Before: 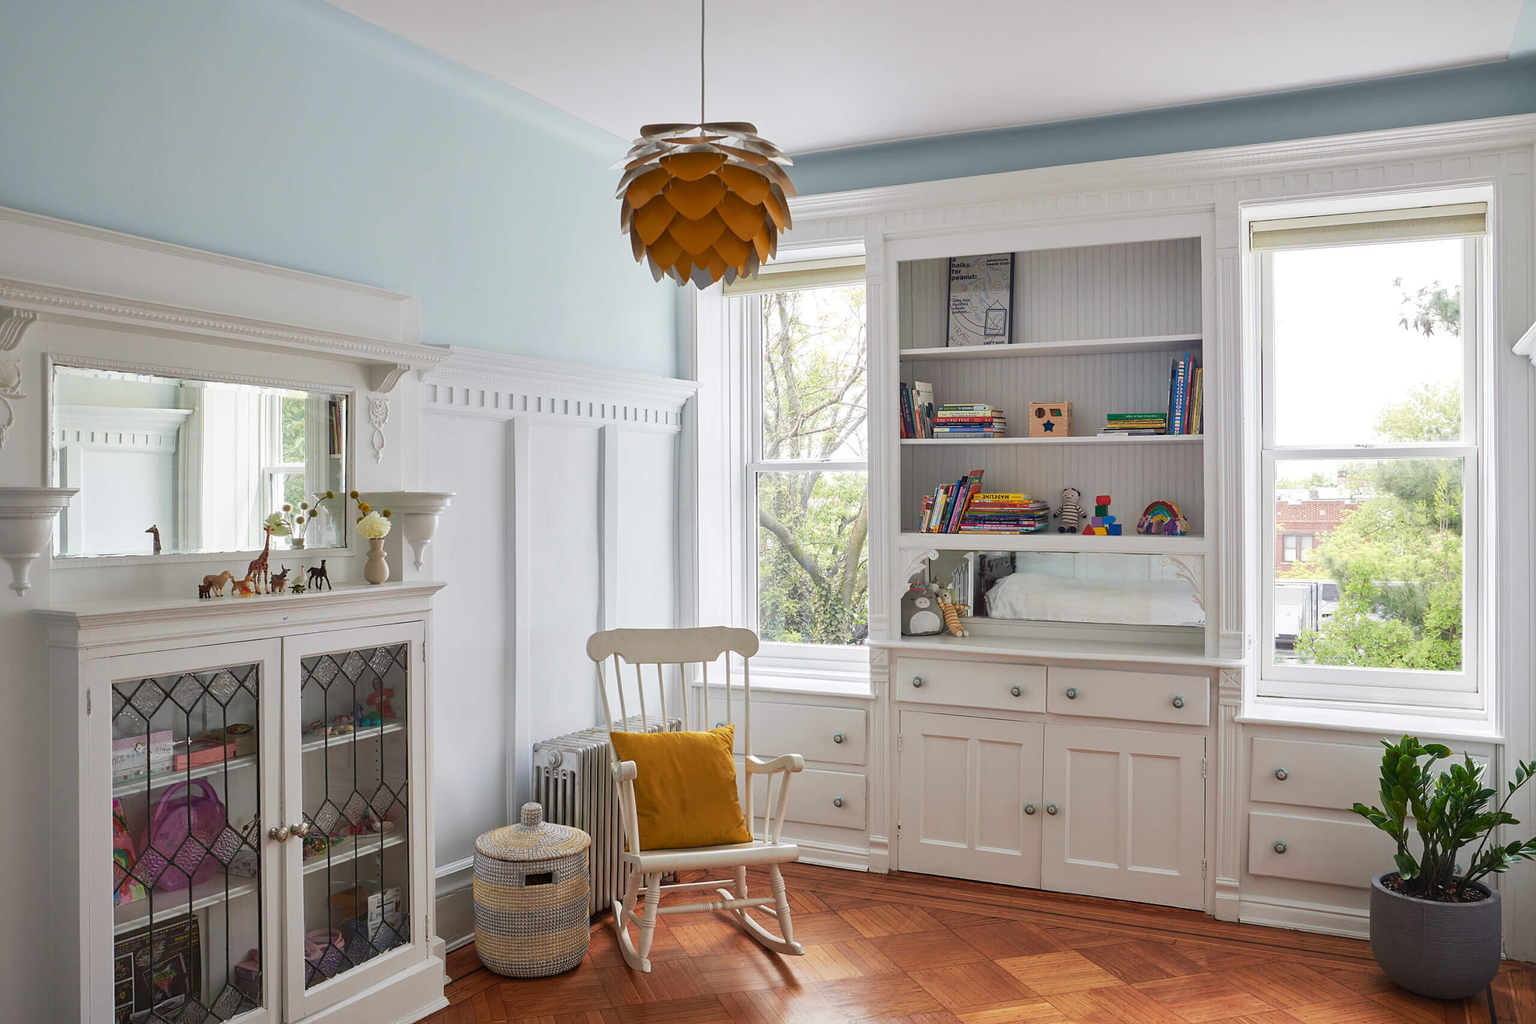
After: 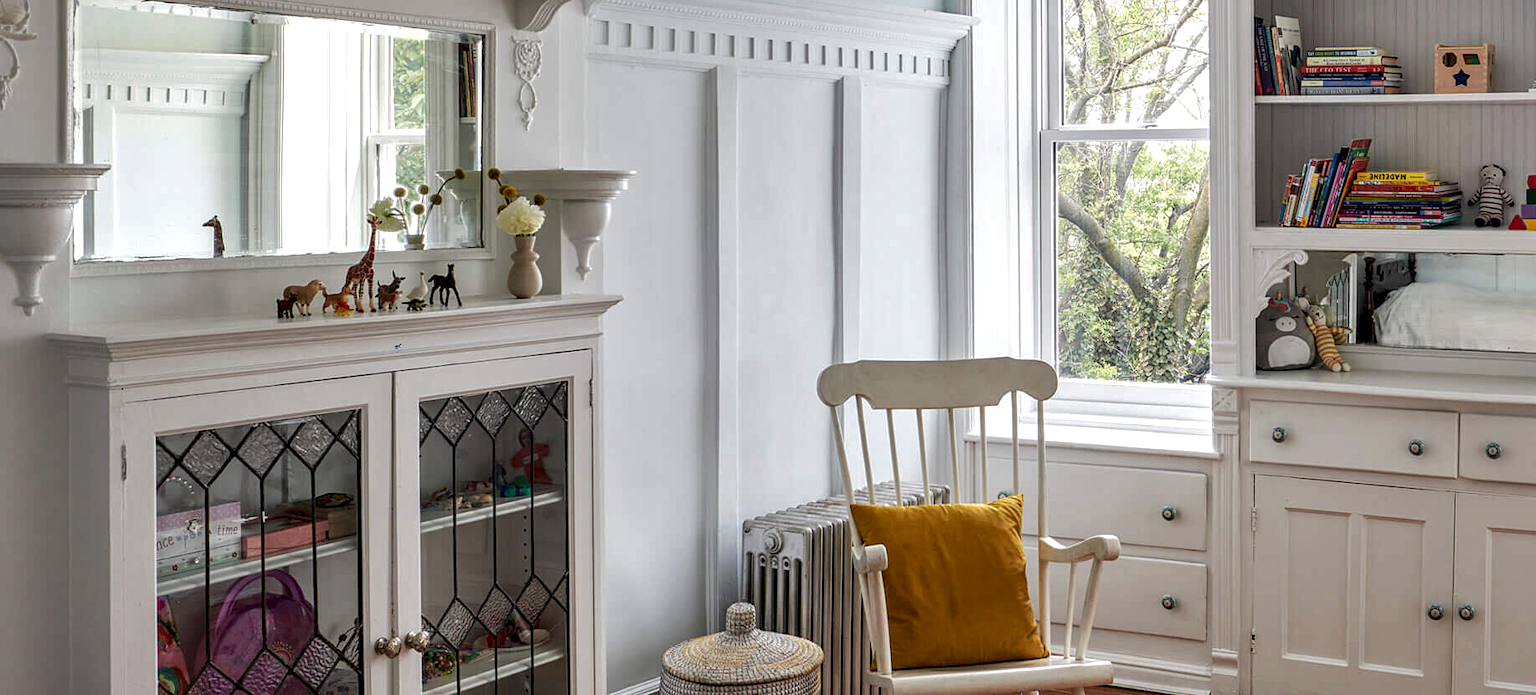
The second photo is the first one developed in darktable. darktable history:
base curve: curves: ch0 [(0, 0) (0.74, 0.67) (1, 1)], preserve colors none
local contrast: highlights 60%, shadows 63%, detail 160%
crop: top 36.16%, right 28.21%, bottom 15.099%
